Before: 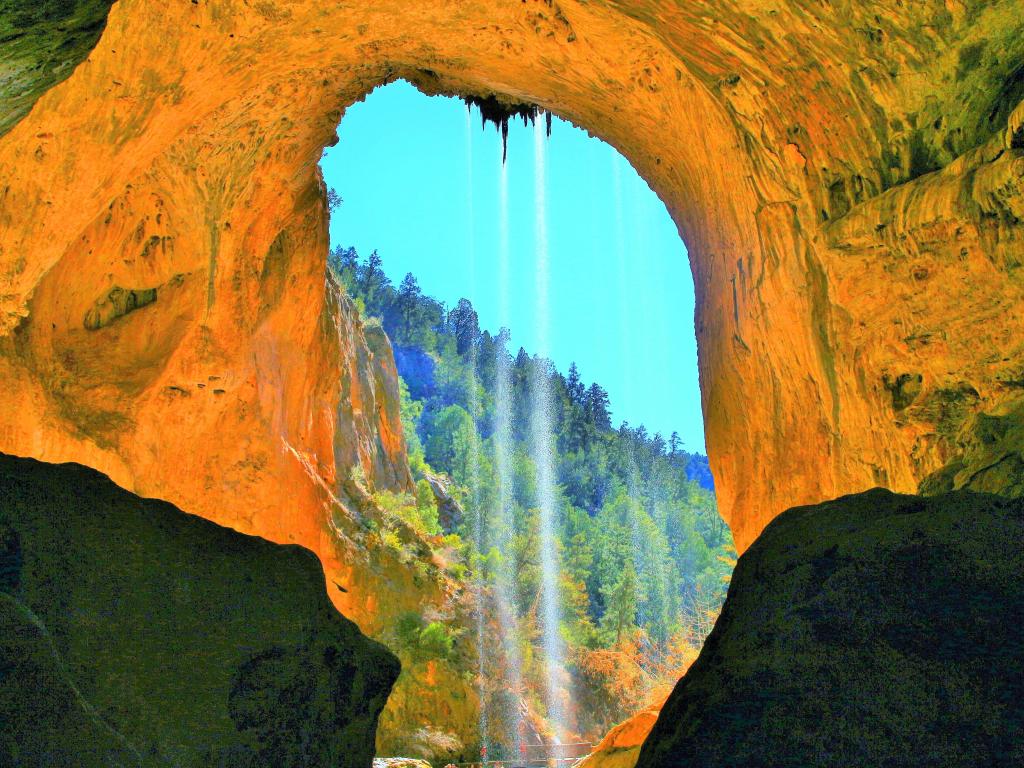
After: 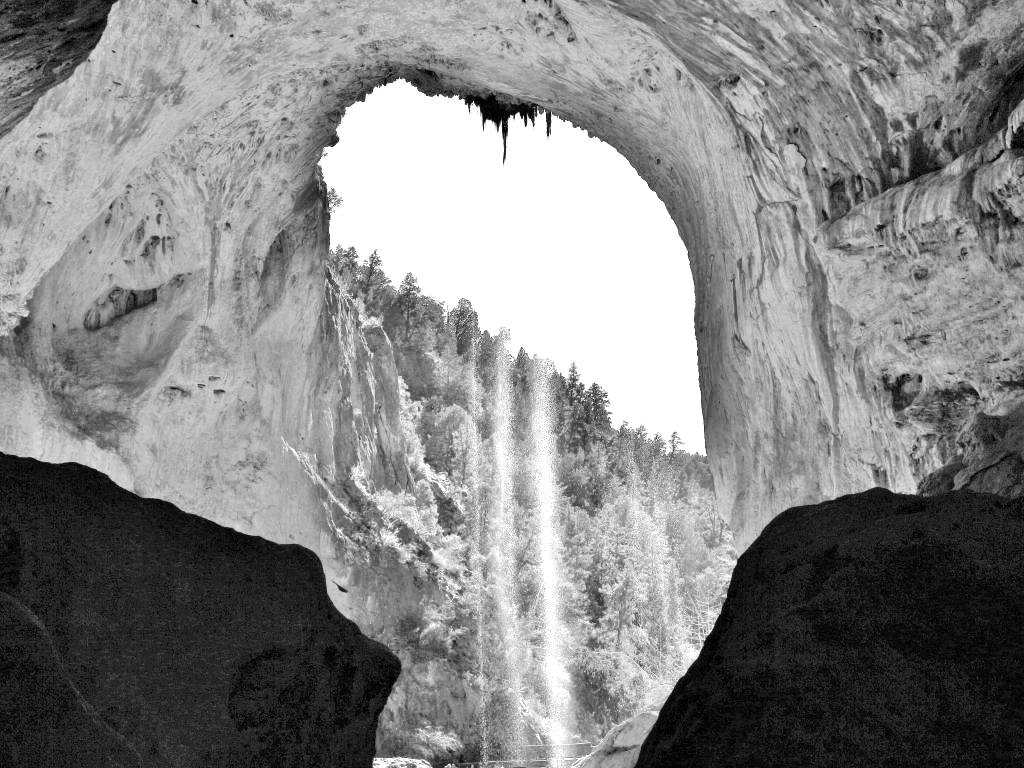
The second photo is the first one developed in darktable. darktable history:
color balance rgb: linear chroma grading › global chroma 15%, perceptual saturation grading › global saturation 30%
monochrome: on, module defaults
tone equalizer: -8 EV -0.75 EV, -7 EV -0.7 EV, -6 EV -0.6 EV, -5 EV -0.4 EV, -3 EV 0.4 EV, -2 EV 0.6 EV, -1 EV 0.7 EV, +0 EV 0.75 EV, edges refinement/feathering 500, mask exposure compensation -1.57 EV, preserve details no
